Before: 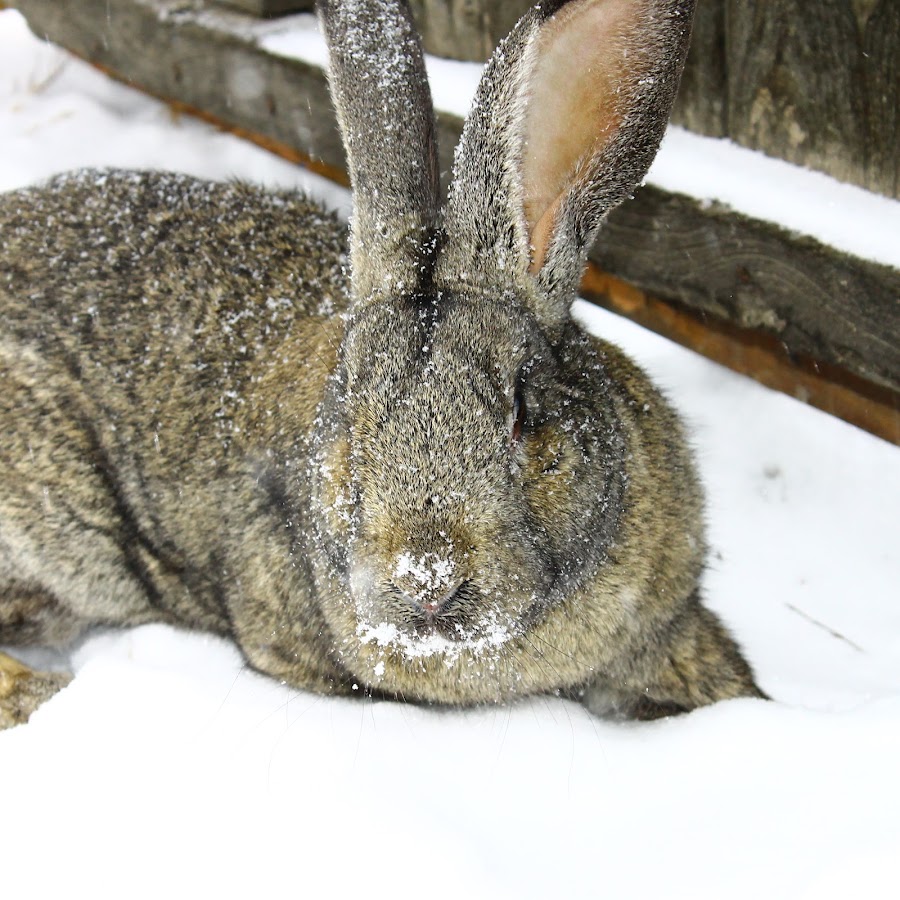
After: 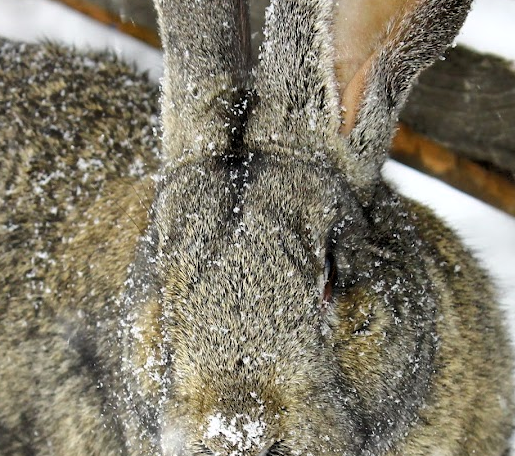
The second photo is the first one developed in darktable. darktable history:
crop: left 21.042%, top 15.546%, right 21.673%, bottom 33.753%
tone equalizer: -8 EV -1.83 EV, -7 EV -1.19 EV, -6 EV -1.64 EV
local contrast: mode bilateral grid, contrast 19, coarseness 50, detail 119%, midtone range 0.2
